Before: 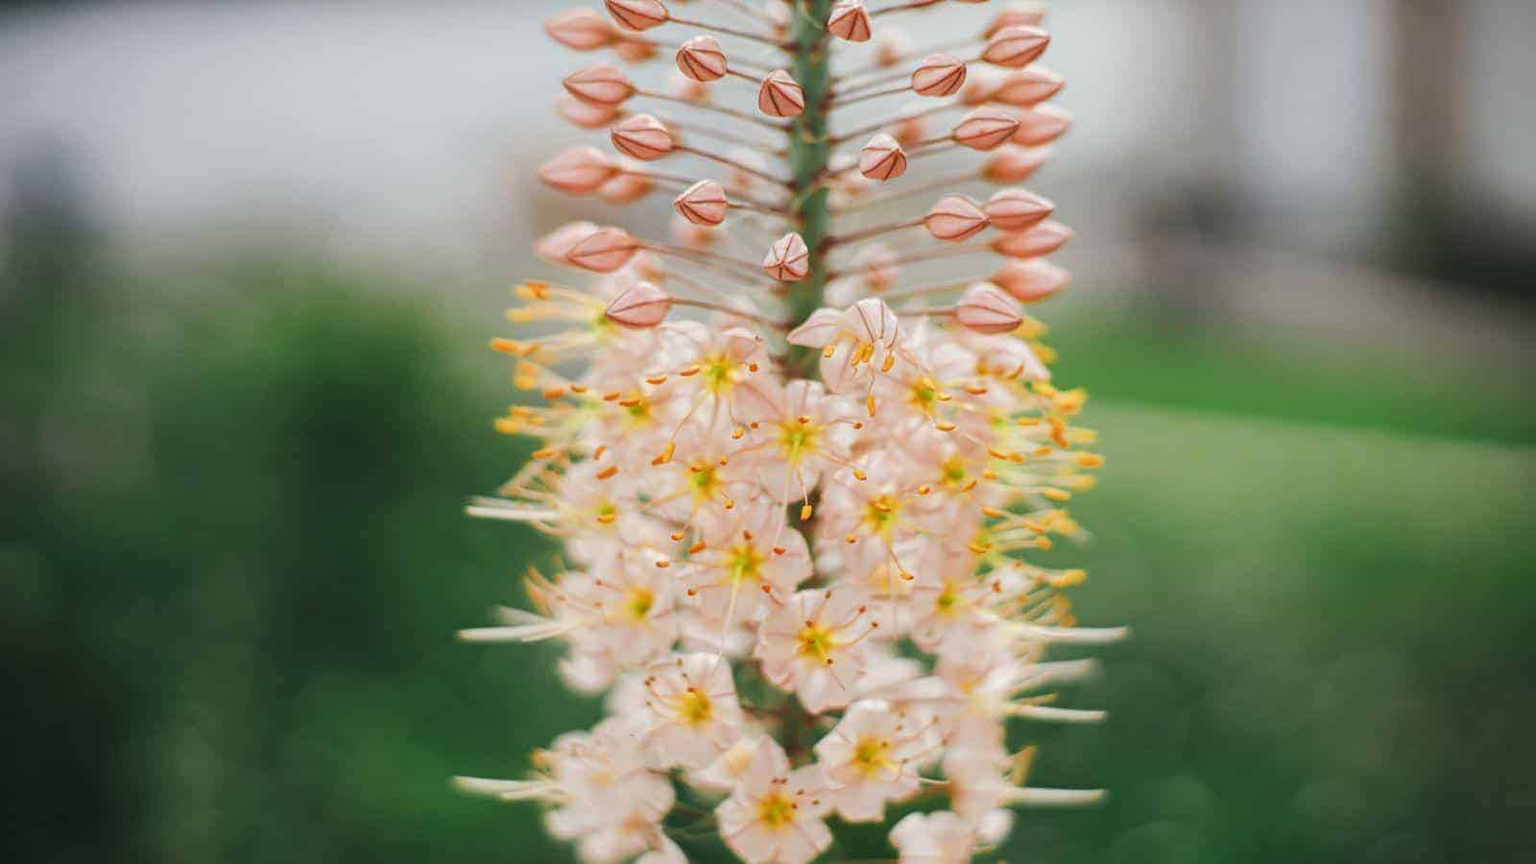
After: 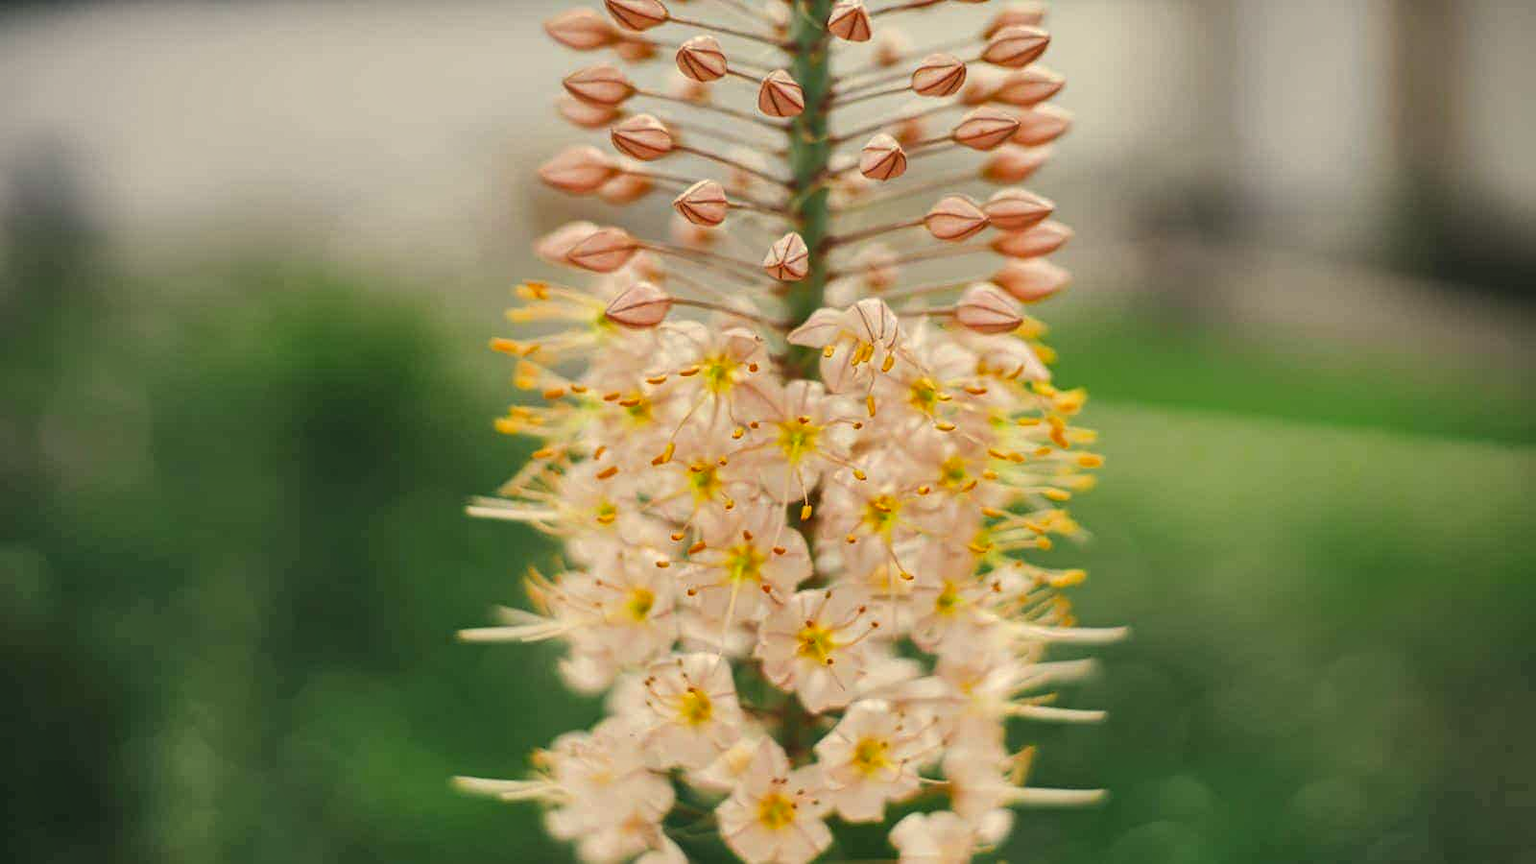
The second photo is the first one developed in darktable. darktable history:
shadows and highlights: soften with gaussian
color correction: highlights a* 1.39, highlights b* 17.83
